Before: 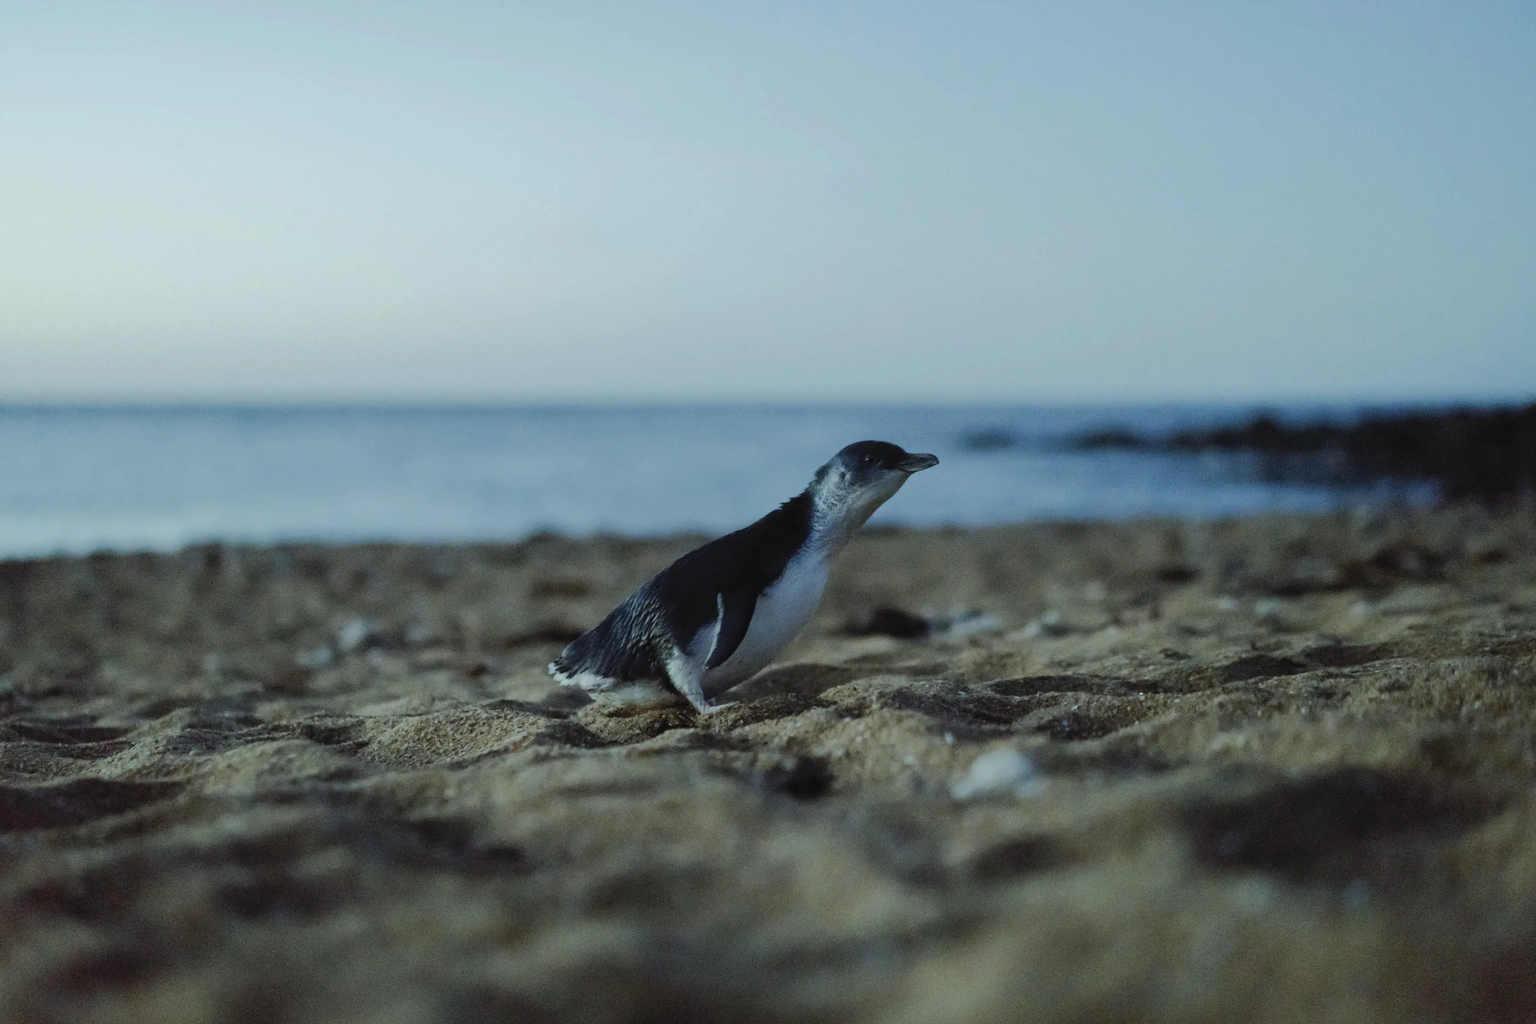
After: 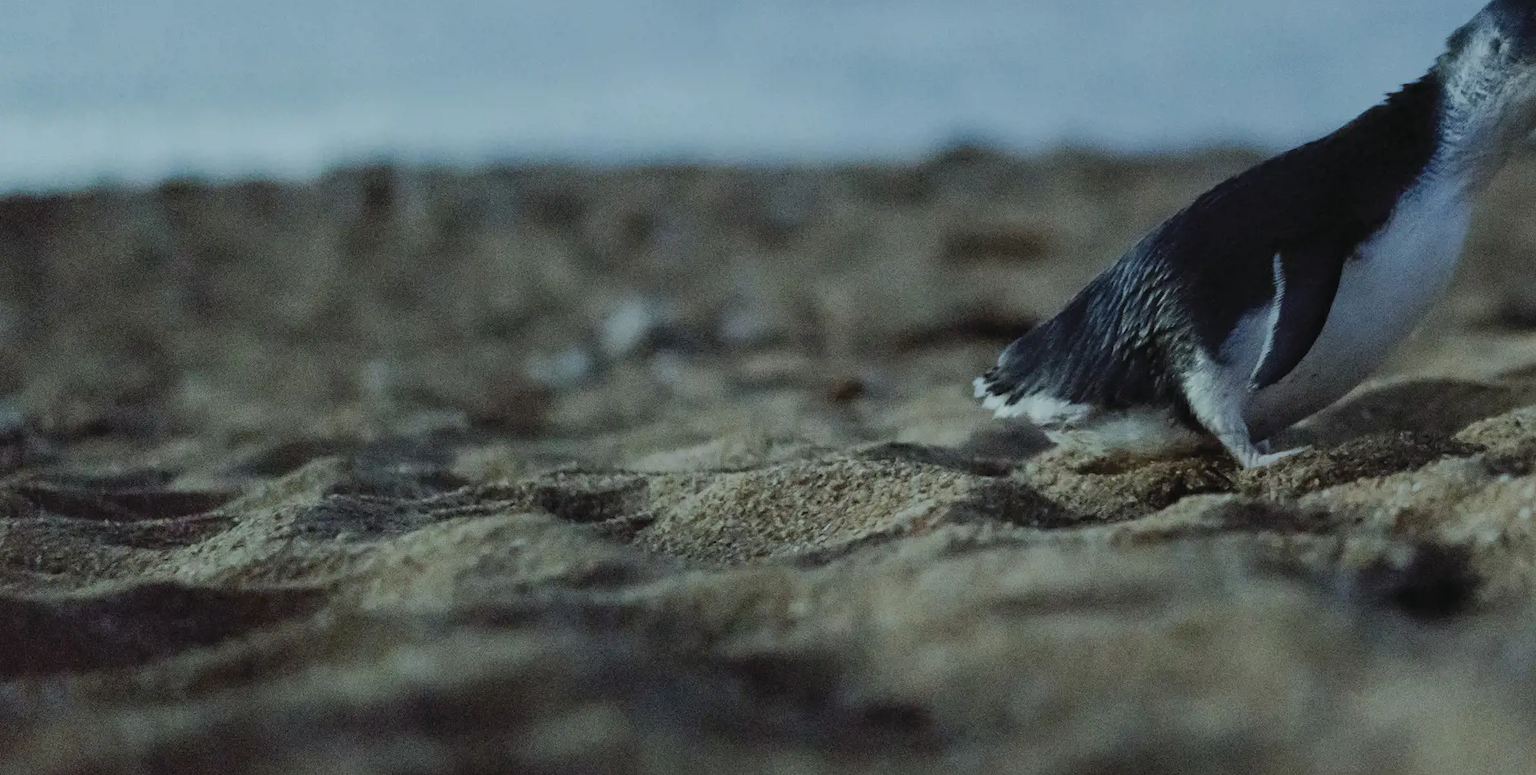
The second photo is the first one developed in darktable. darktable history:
crop: top 44.018%, right 43.651%, bottom 13.31%
tone equalizer: smoothing diameter 24.81%, edges refinement/feathering 10.43, preserve details guided filter
